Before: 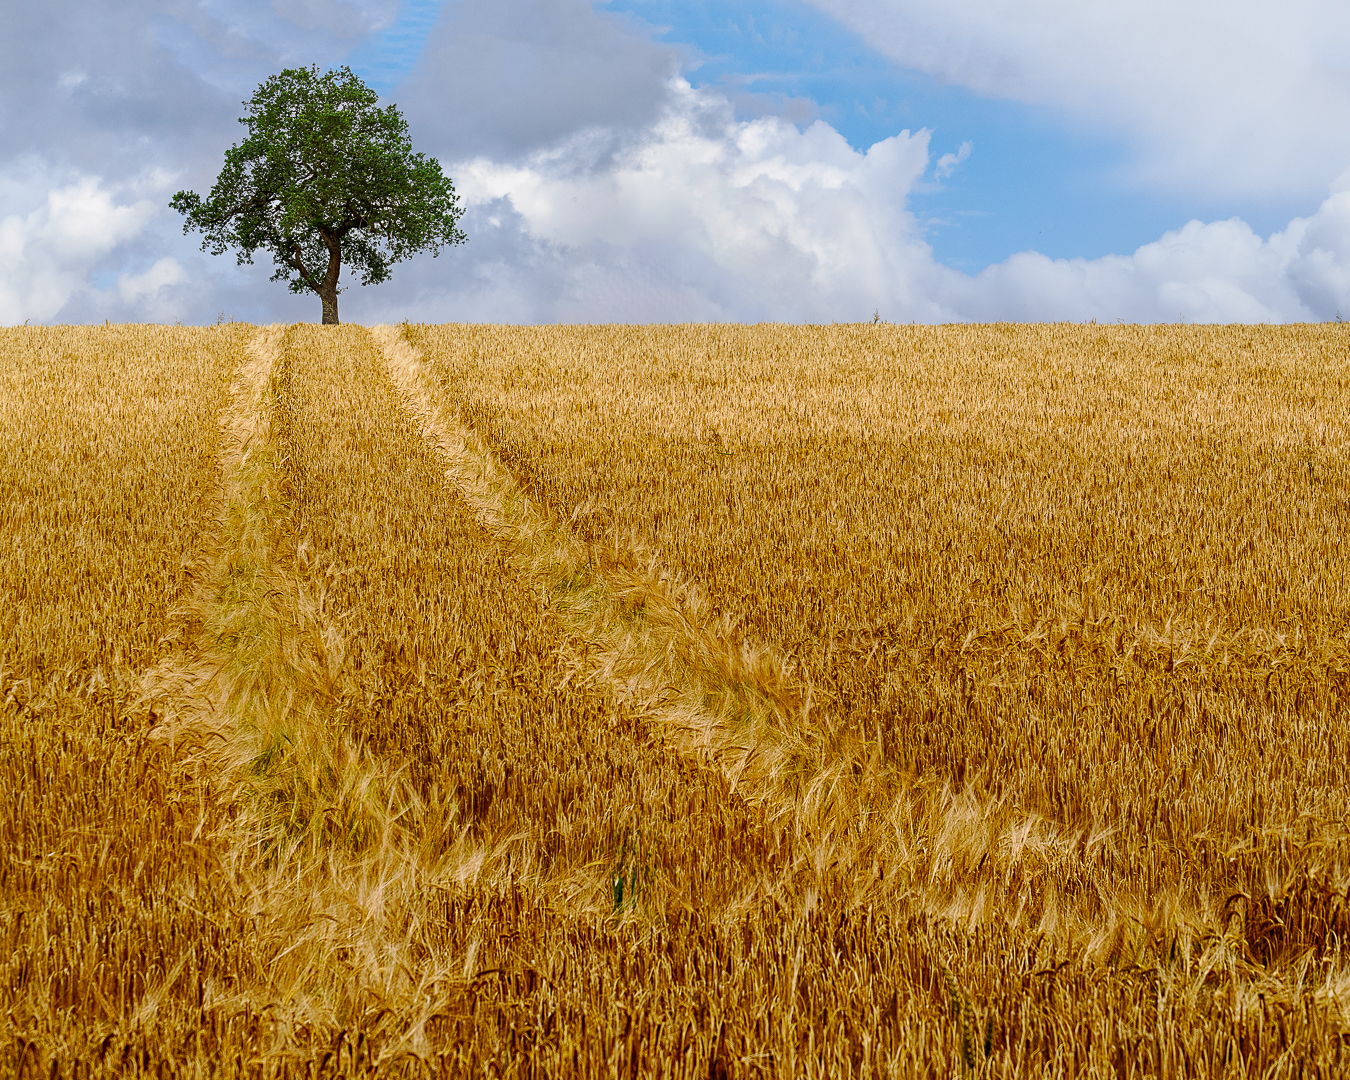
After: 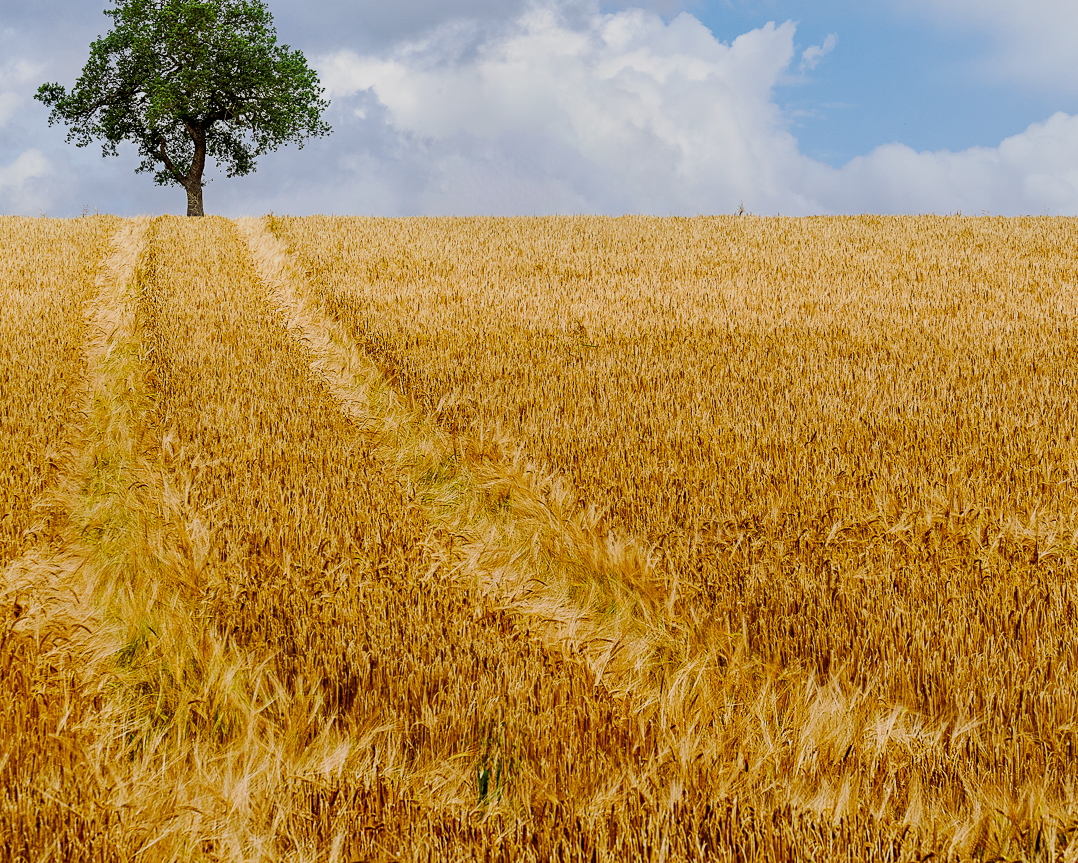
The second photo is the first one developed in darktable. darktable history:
crop and rotate: left 10.071%, top 10.071%, right 10.02%, bottom 10.02%
shadows and highlights: radius 125.46, shadows 30.51, highlights -30.51, low approximation 0.01, soften with gaussian
exposure: exposure 0.367 EV, compensate highlight preservation false
filmic rgb: black relative exposure -7.65 EV, white relative exposure 4.56 EV, hardness 3.61, contrast 1.05
